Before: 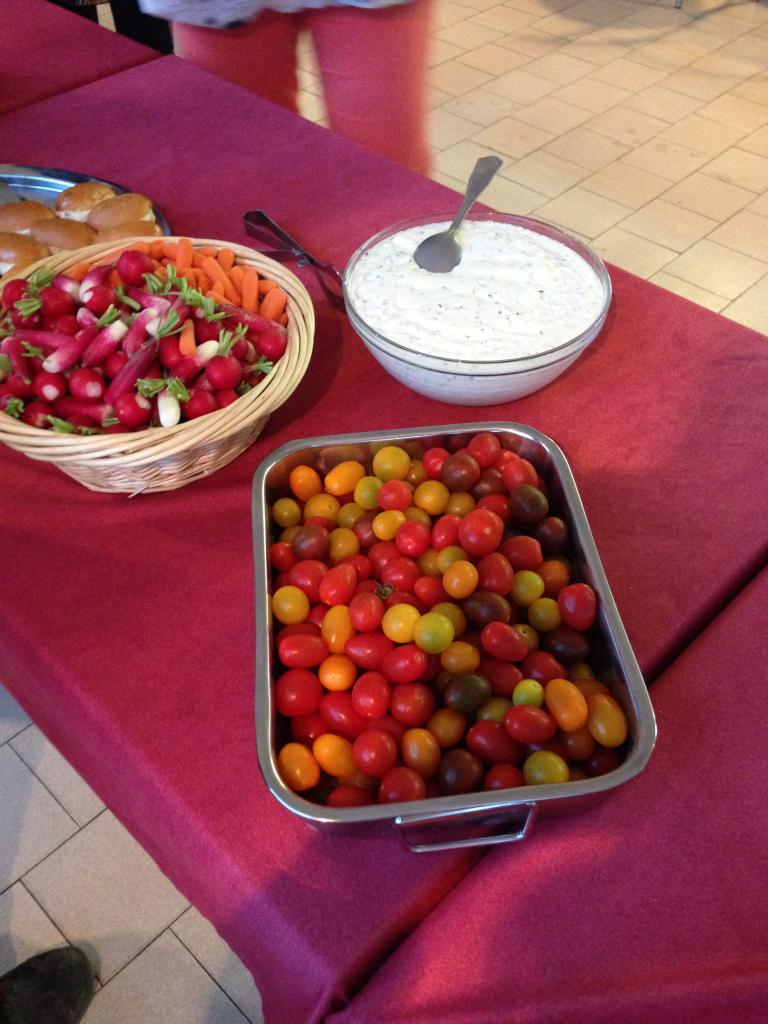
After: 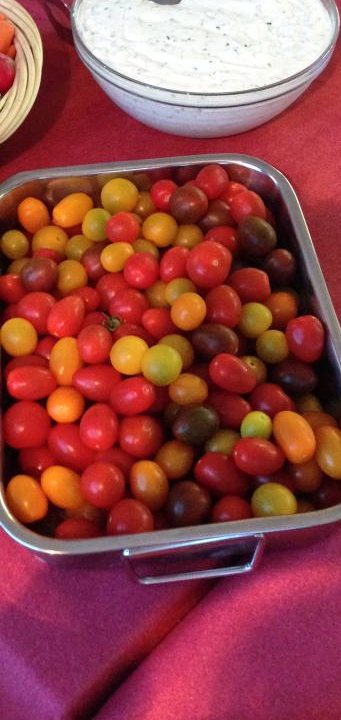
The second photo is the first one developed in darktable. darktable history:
crop: left 35.432%, top 26.233%, right 20.145%, bottom 3.432%
shadows and highlights: highlights color adjustment 0%, low approximation 0.01, soften with gaussian
